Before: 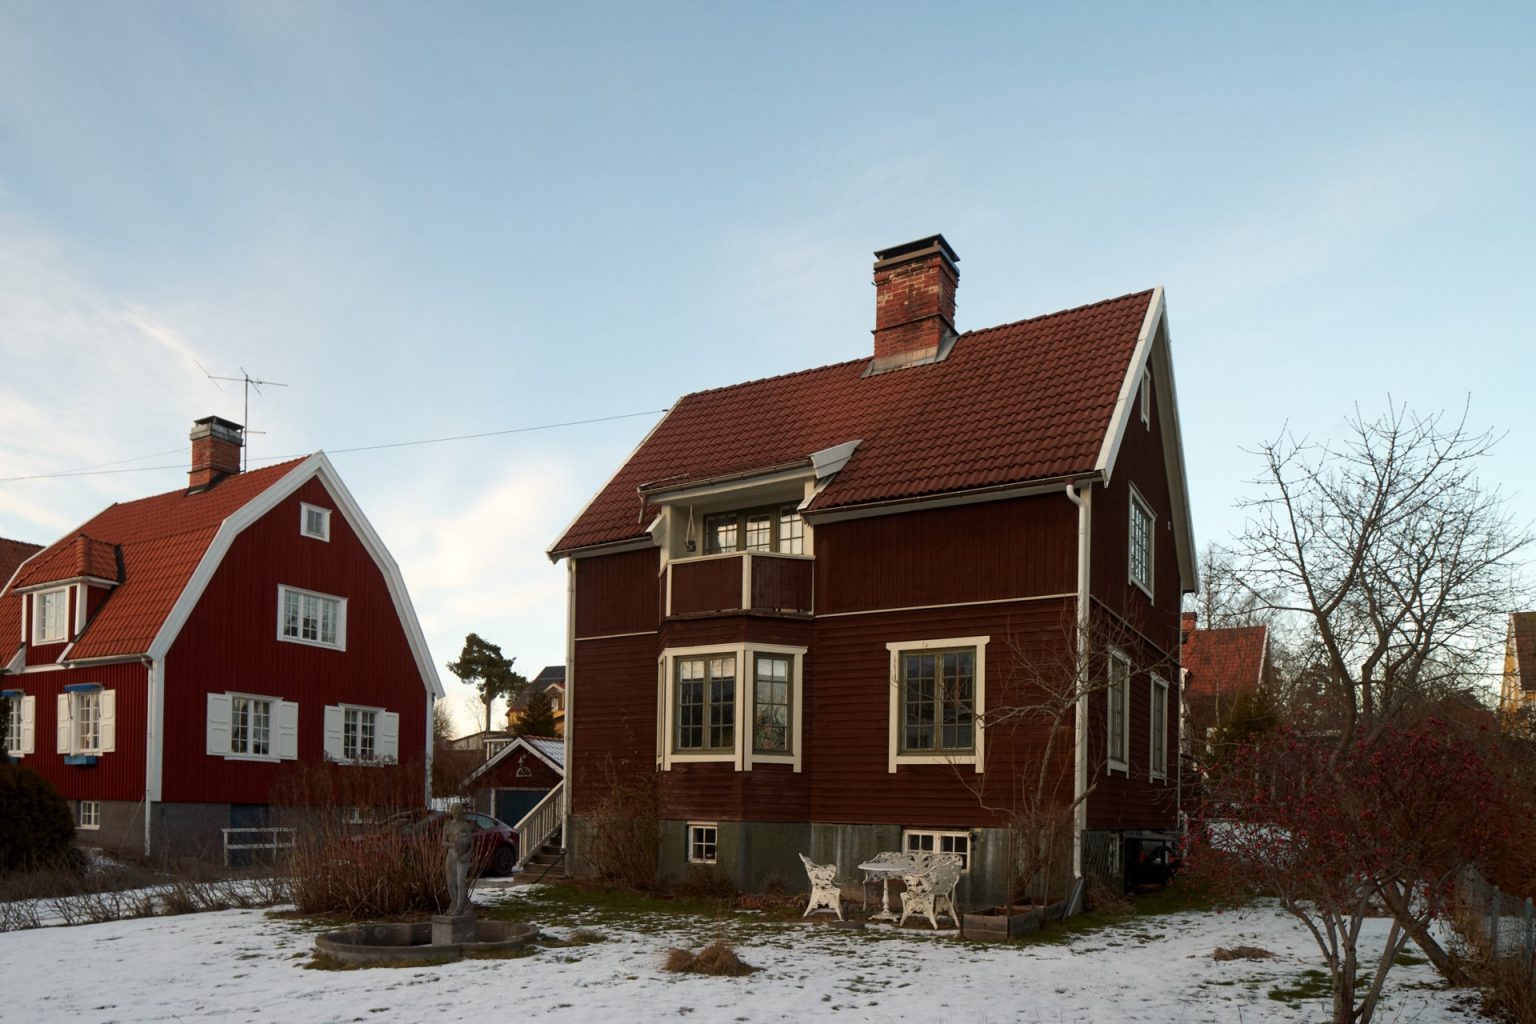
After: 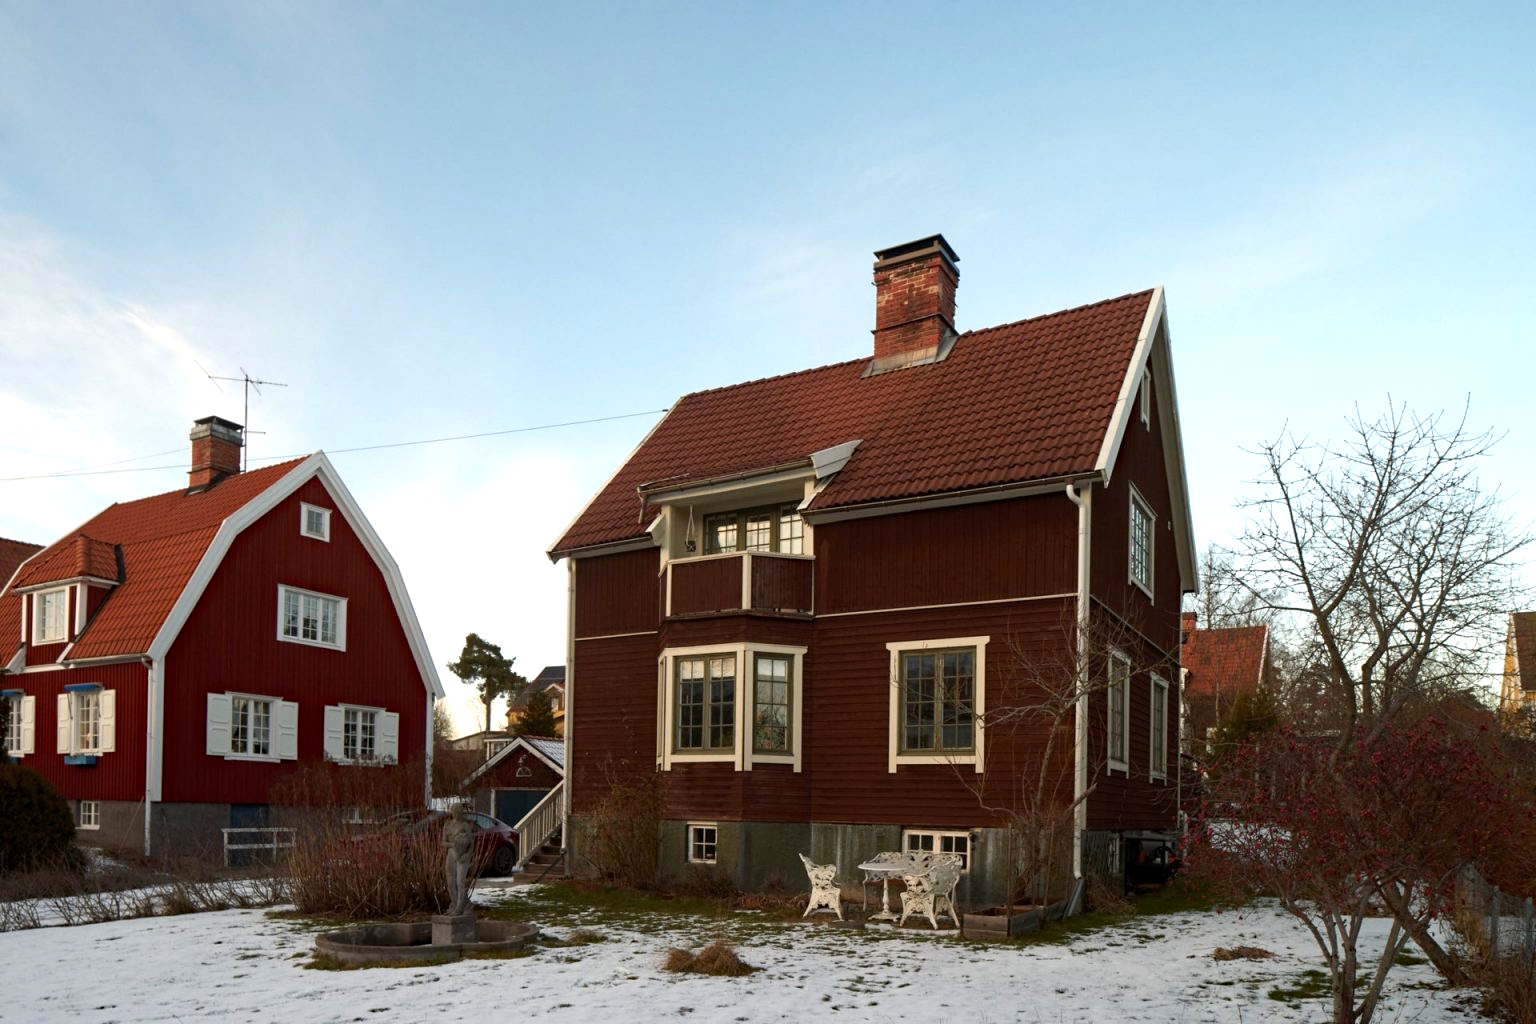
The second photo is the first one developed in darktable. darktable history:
haze removal: compatibility mode true, adaptive false
exposure: exposure 0.376 EV, compensate highlight preservation false
